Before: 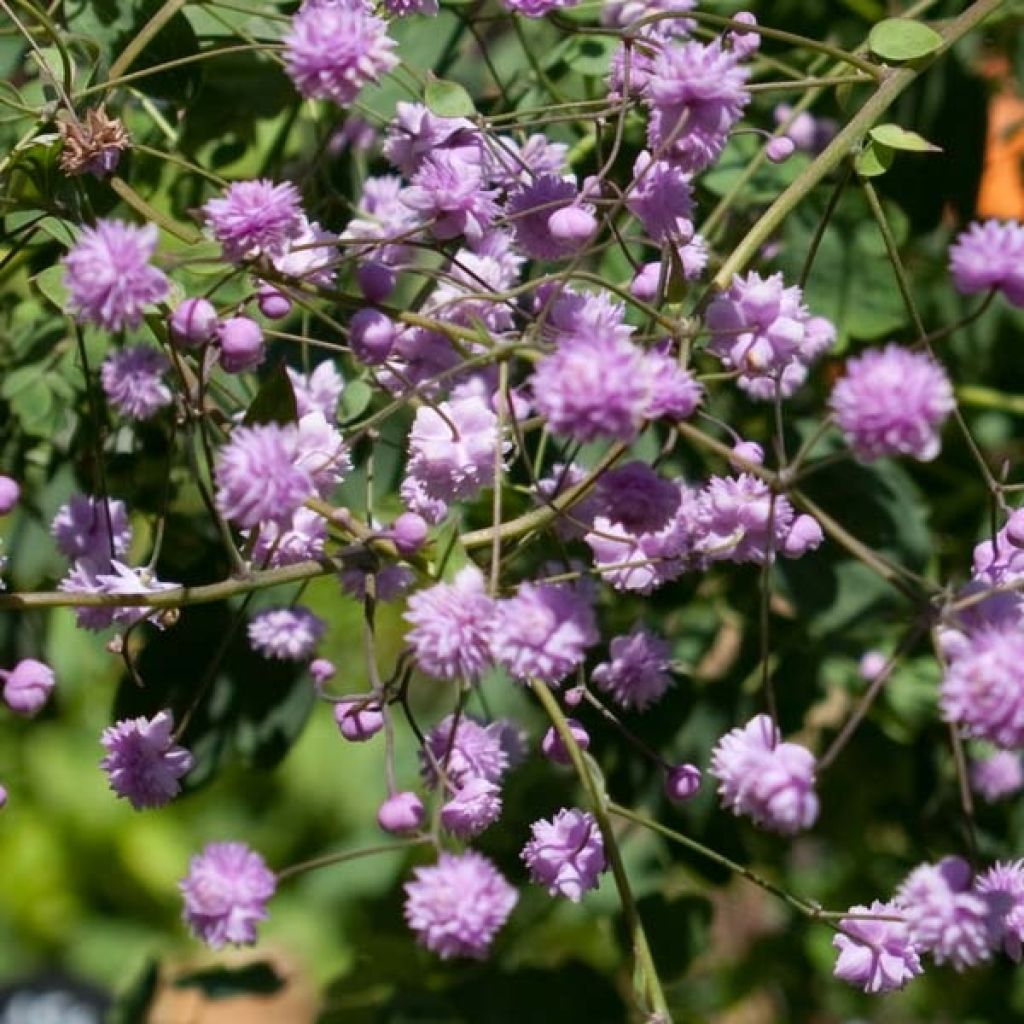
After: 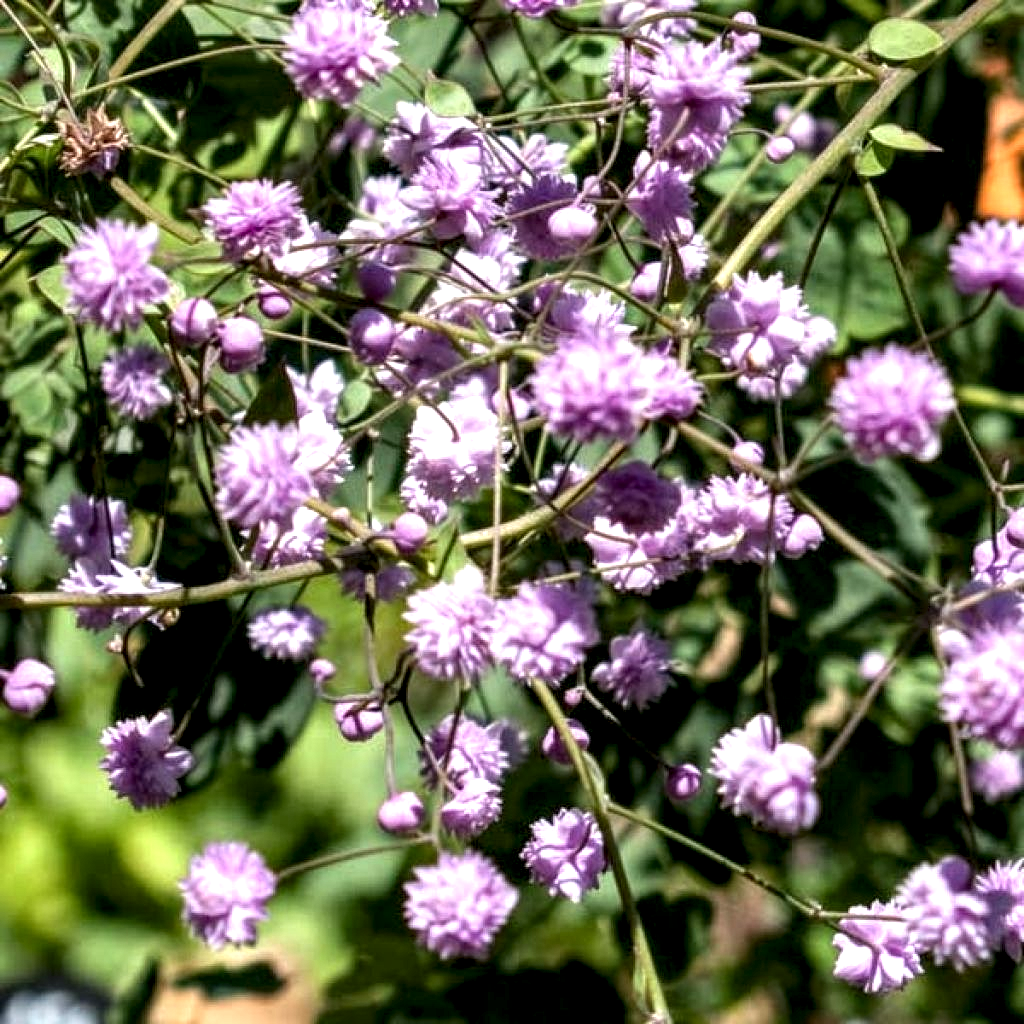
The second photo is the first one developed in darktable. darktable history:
local contrast: highlights 63%, shadows 53%, detail 168%, midtone range 0.516
base curve: preserve colors none
exposure: black level correction 0.001, exposure 0.5 EV, compensate highlight preservation false
